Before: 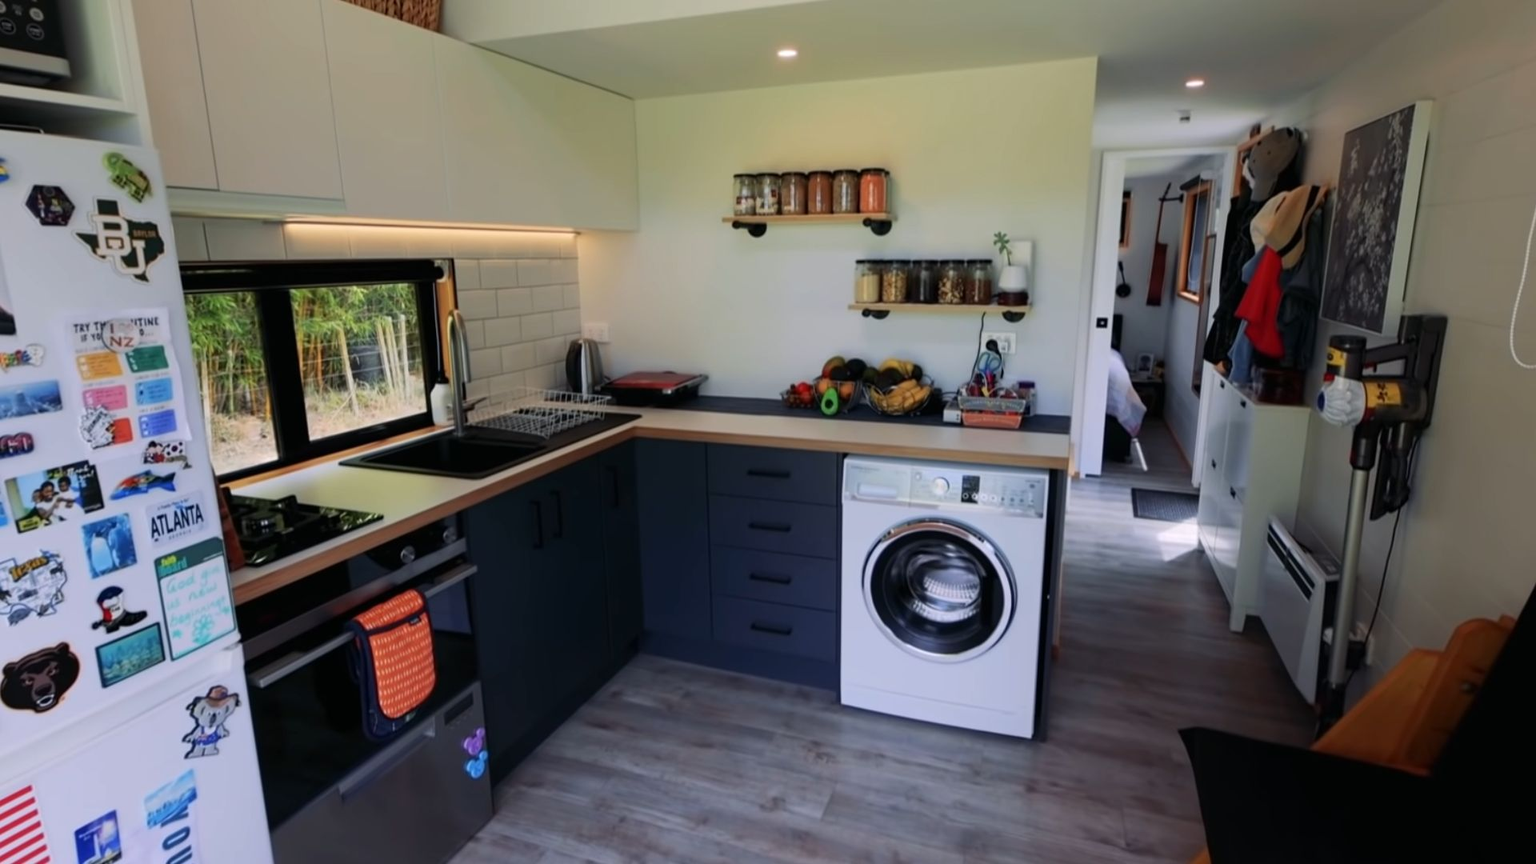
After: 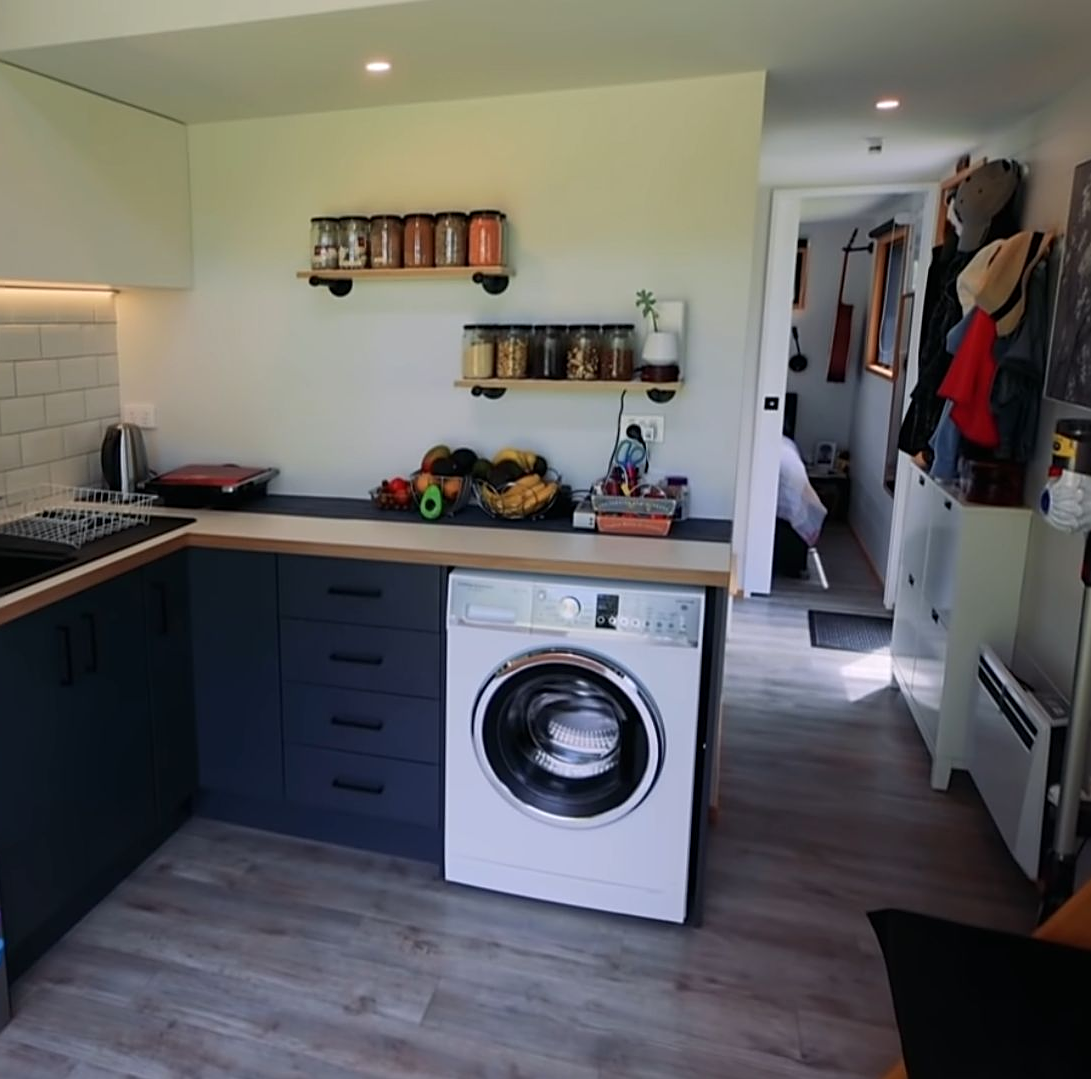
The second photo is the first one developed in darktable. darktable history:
crop: left 31.597%, top 0.024%, right 11.557%
sharpen: on, module defaults
